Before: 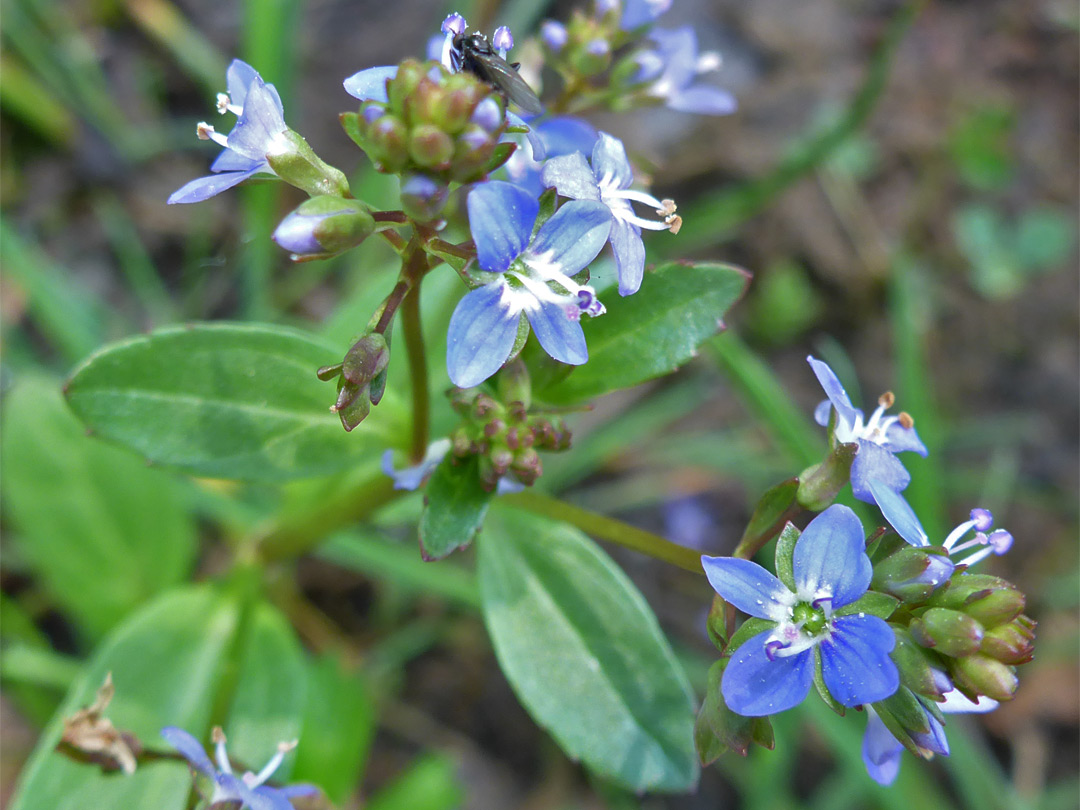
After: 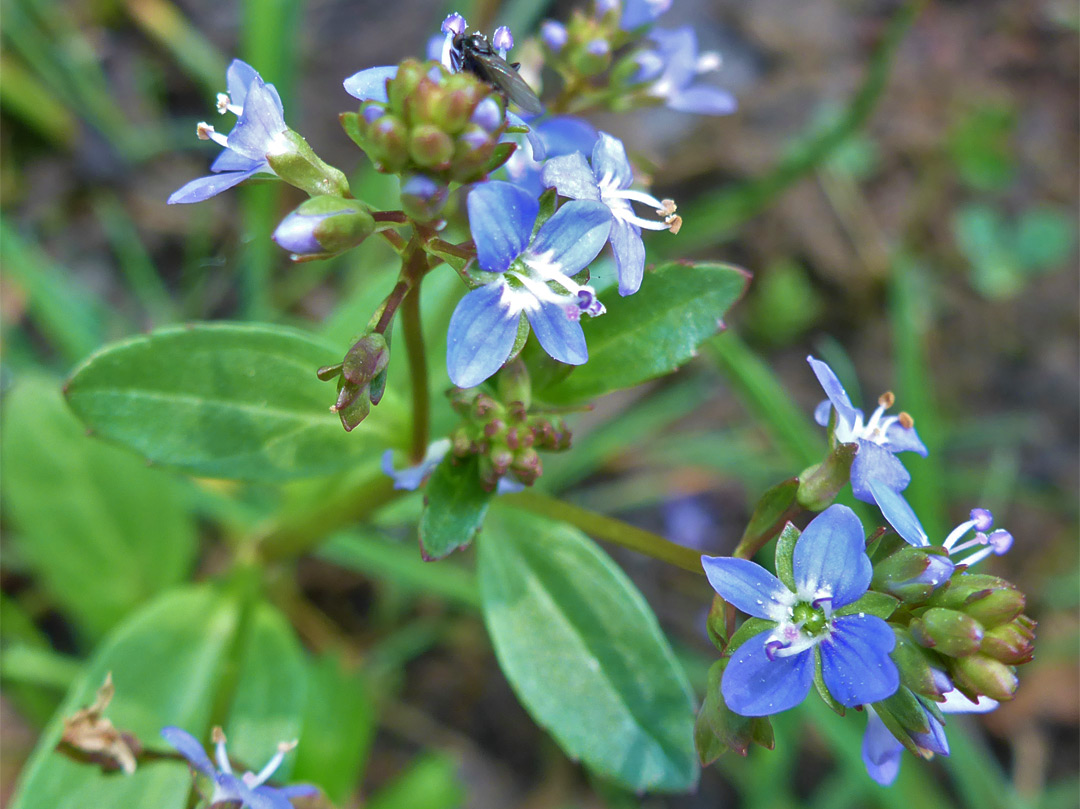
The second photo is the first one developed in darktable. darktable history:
crop: bottom 0.053%
velvia: on, module defaults
